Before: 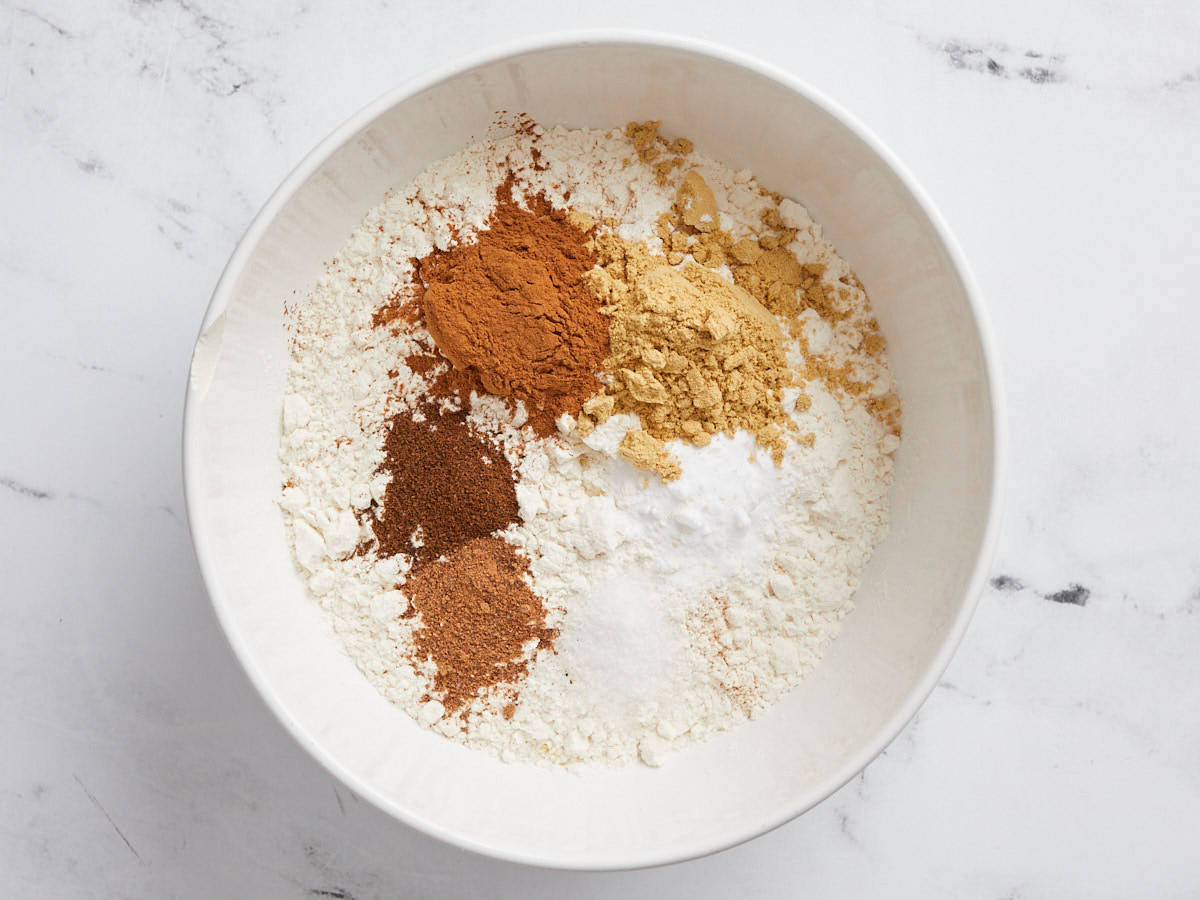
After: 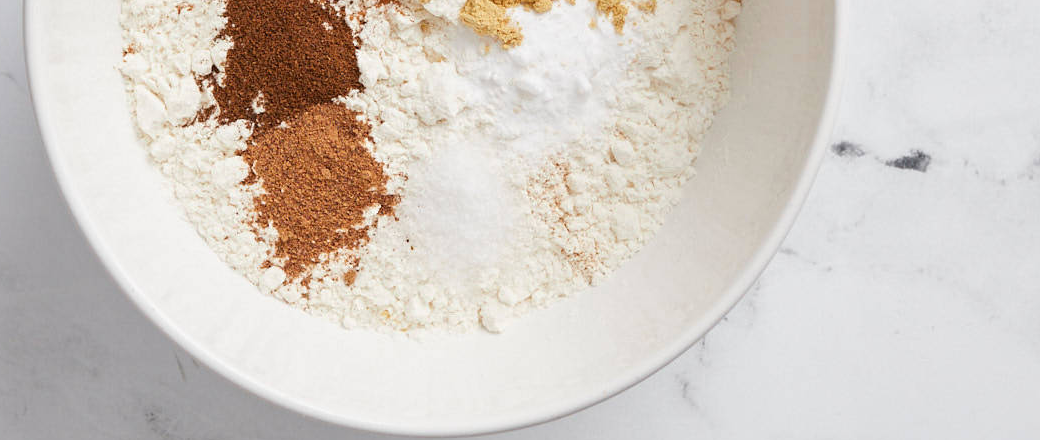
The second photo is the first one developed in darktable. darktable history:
crop and rotate: left 13.277%, top 48.255%, bottom 2.852%
